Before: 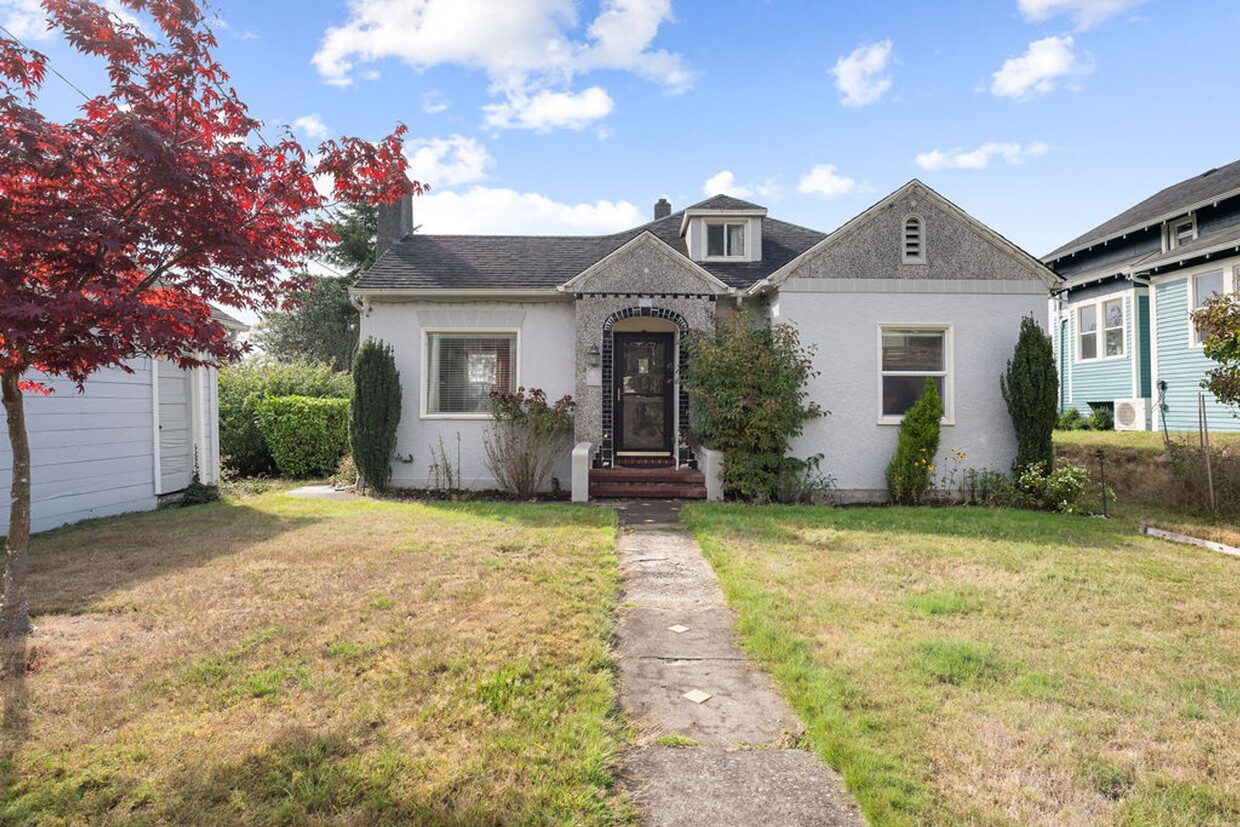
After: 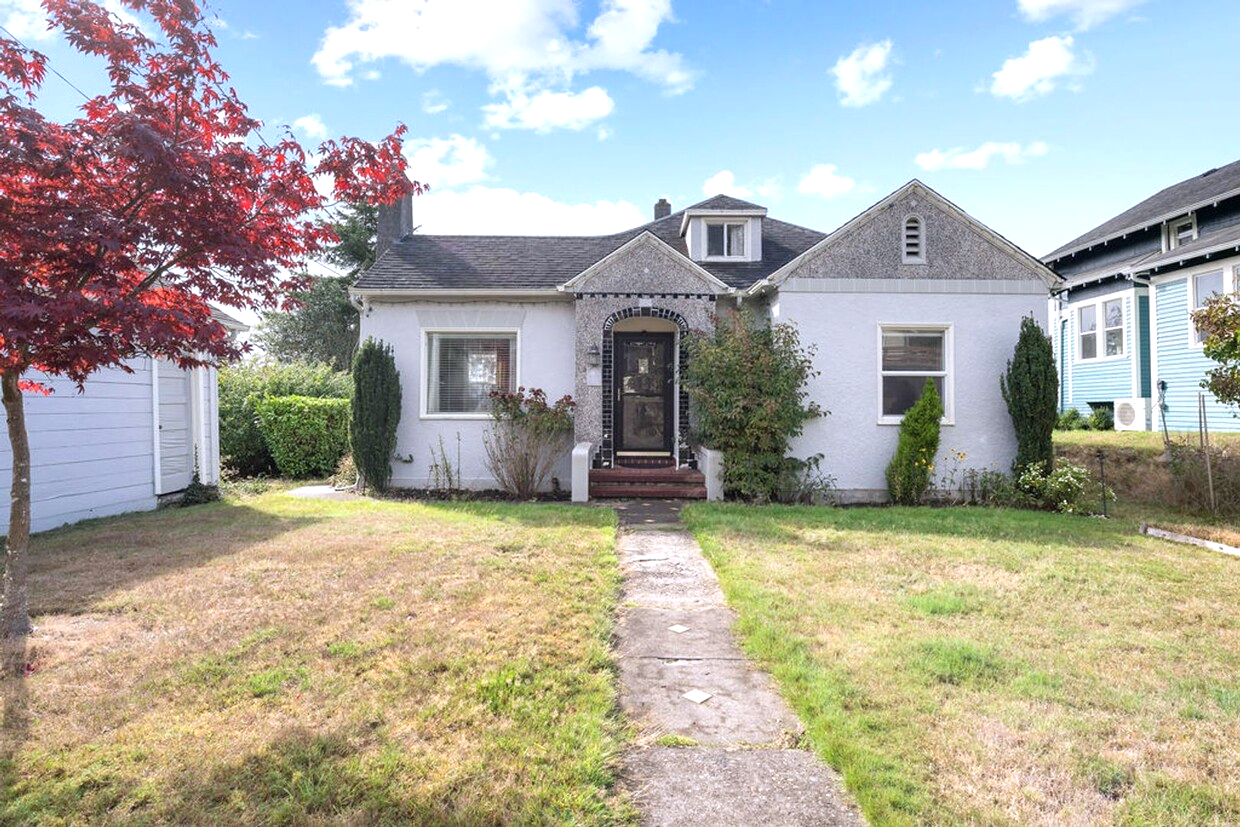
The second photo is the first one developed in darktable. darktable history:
color calibration: illuminant as shot in camera, x 0.358, y 0.373, temperature 4628.91 K
exposure: exposure 0.4 EV, compensate highlight preservation false
